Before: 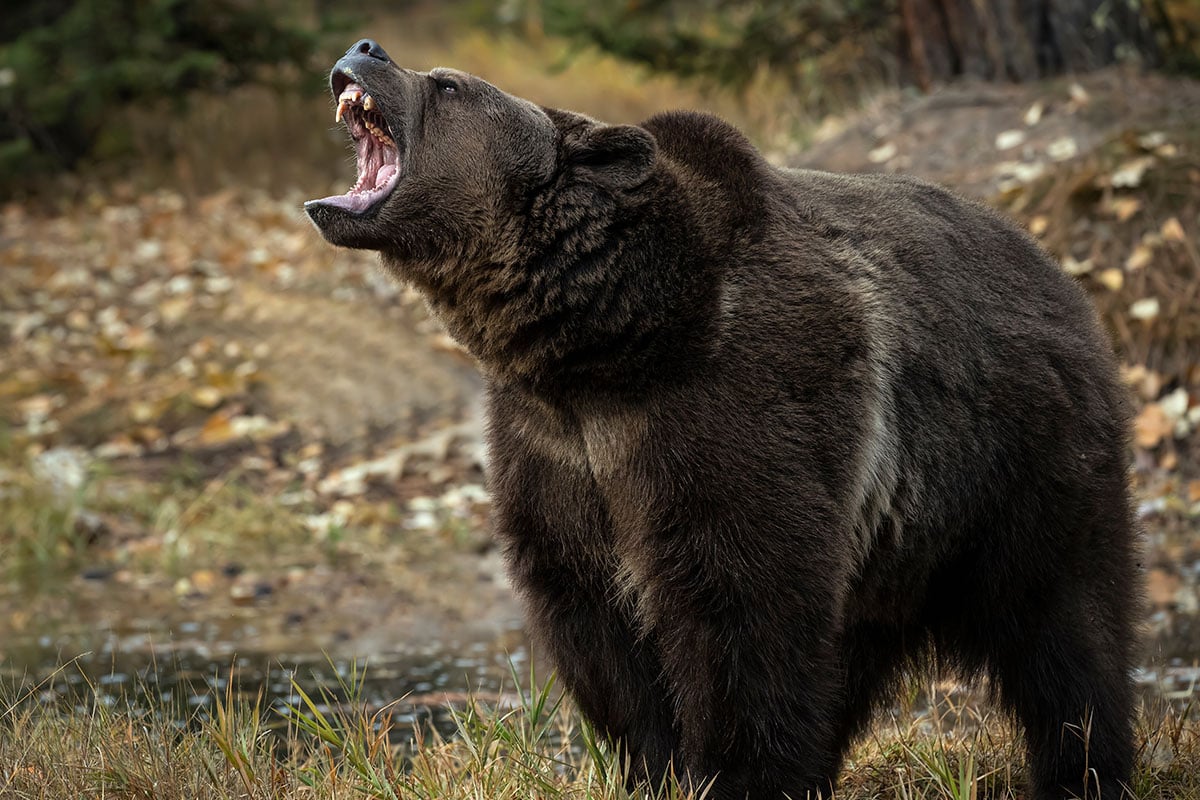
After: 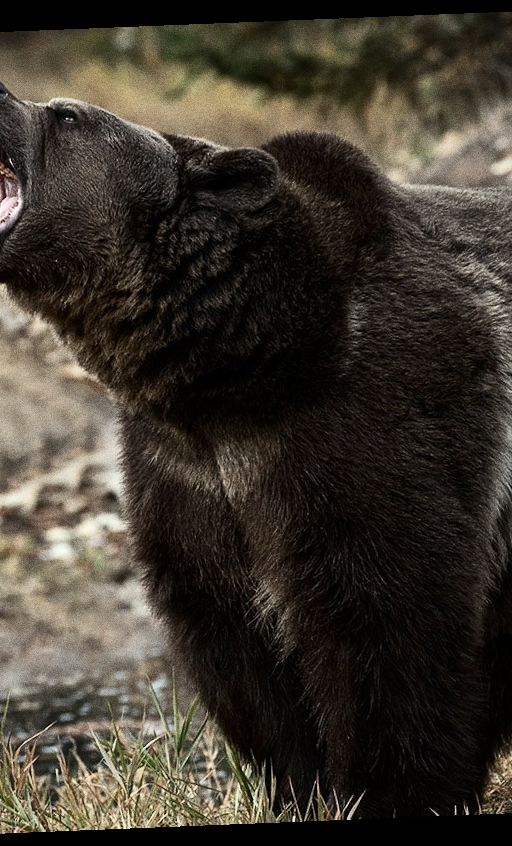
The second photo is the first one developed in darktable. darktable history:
crop: left 31.229%, right 27.105%
contrast brightness saturation: contrast 0.25, saturation -0.31
rotate and perspective: rotation -2.29°, automatic cropping off
grain: coarseness 0.09 ISO, strength 40%
